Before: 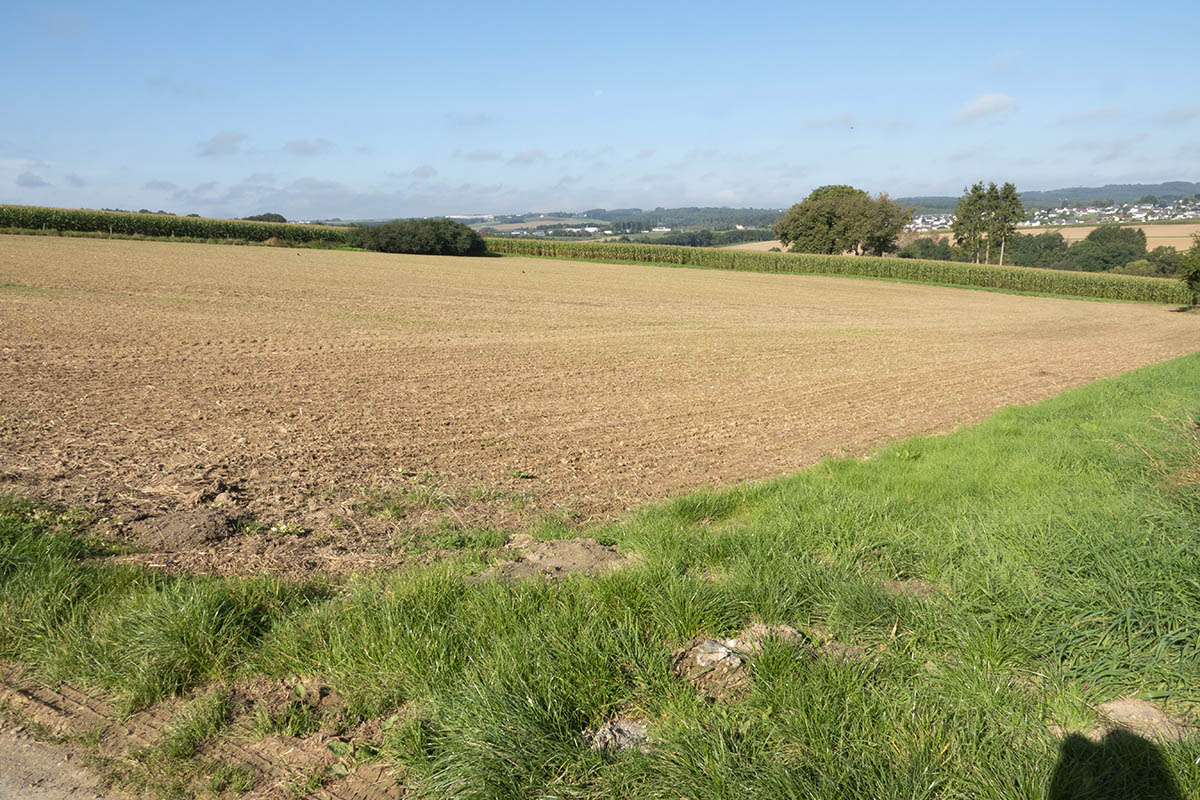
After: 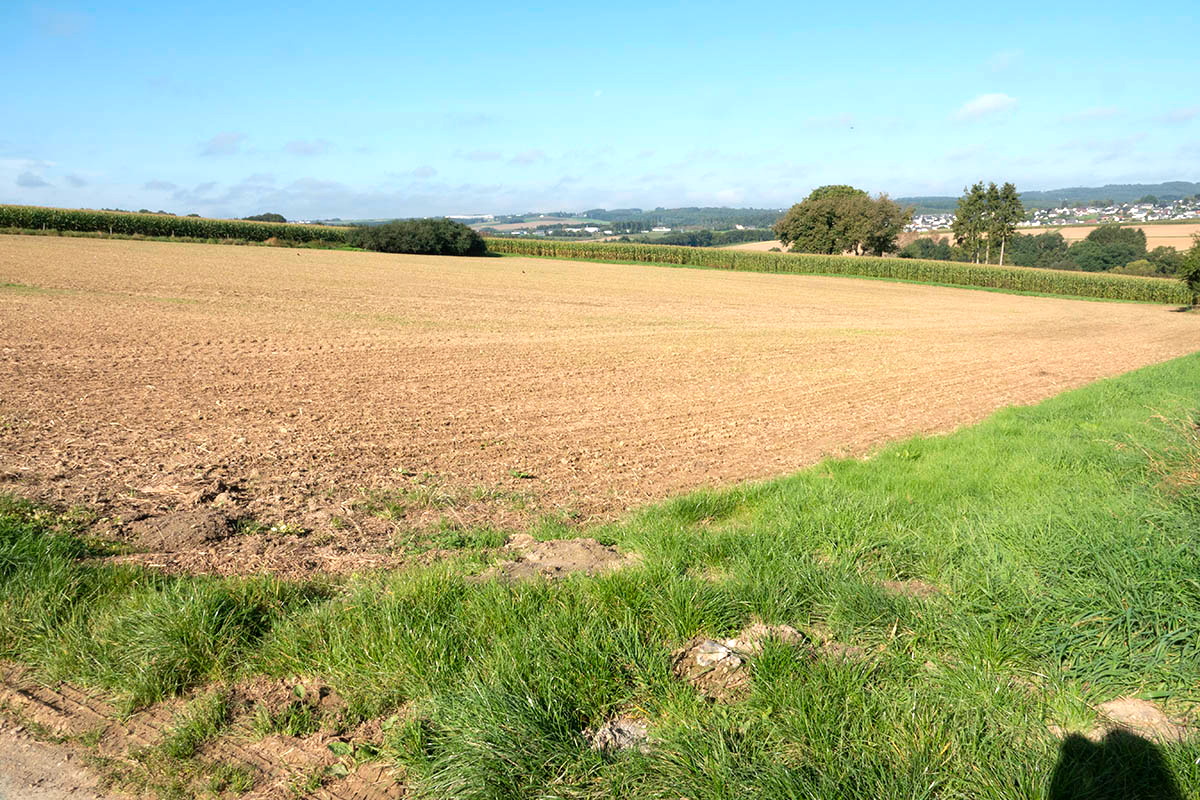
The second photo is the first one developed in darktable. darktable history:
tone equalizer: -8 EV -0.394 EV, -7 EV -0.356 EV, -6 EV -0.345 EV, -5 EV -0.185 EV, -3 EV 0.225 EV, -2 EV 0.32 EV, -1 EV 0.389 EV, +0 EV 0.424 EV, mask exposure compensation -0.488 EV
